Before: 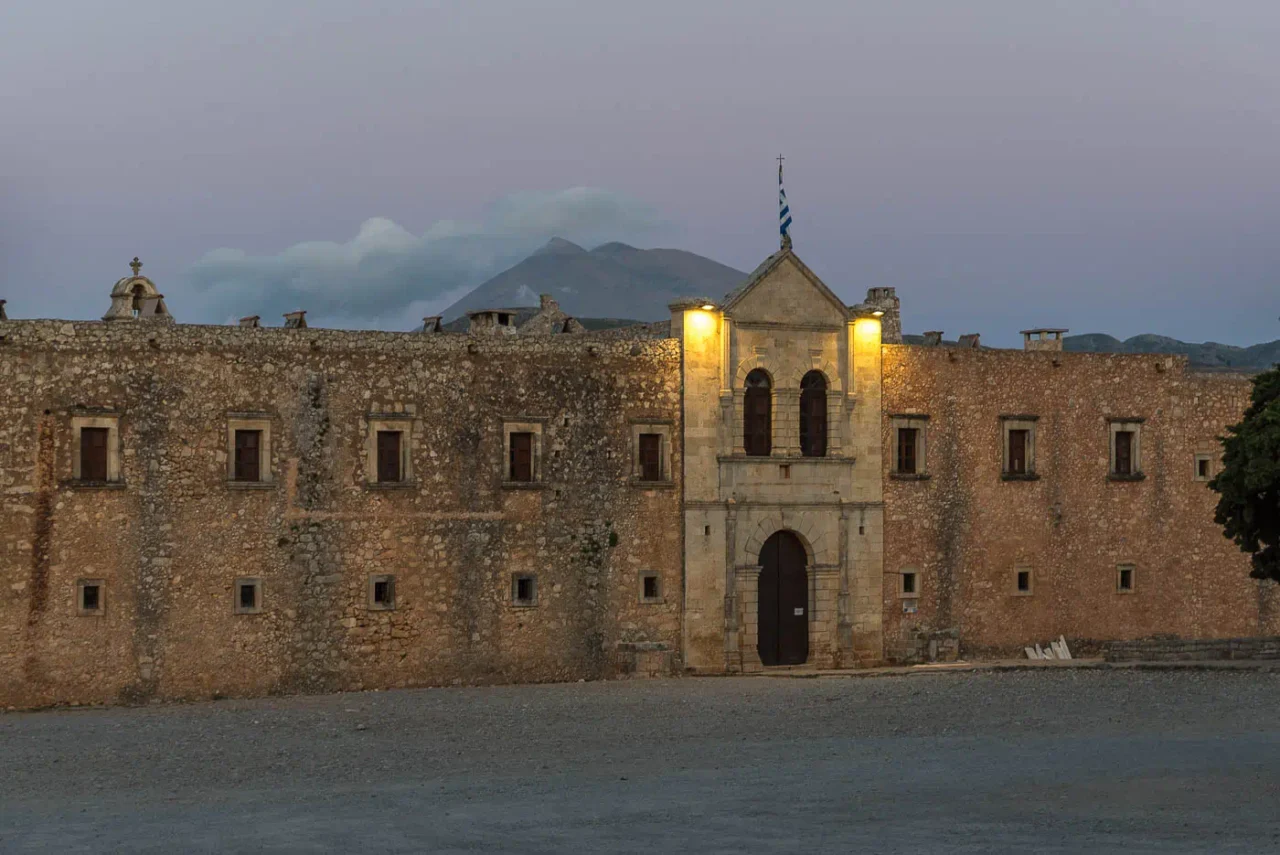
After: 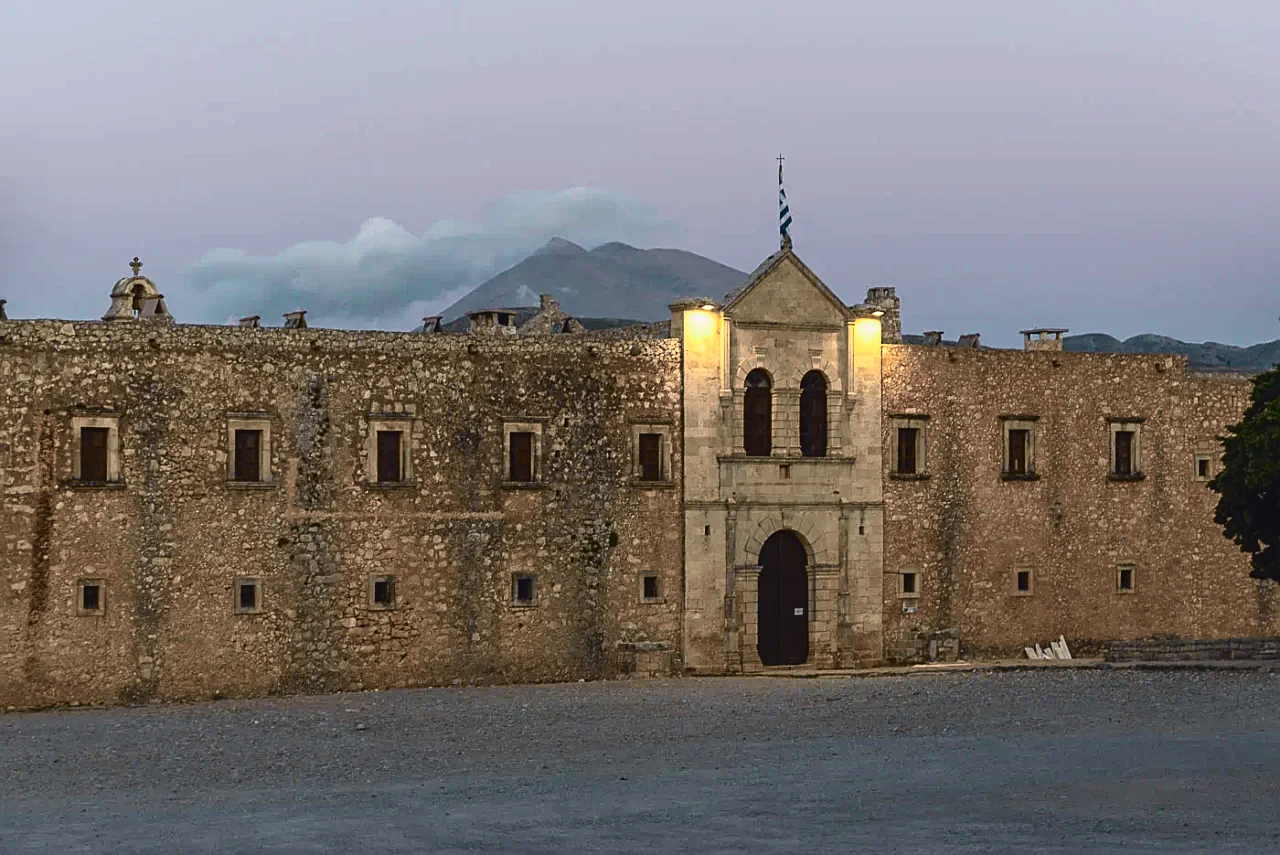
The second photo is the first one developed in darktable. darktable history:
tone curve: curves: ch0 [(0, 0.039) (0.104, 0.094) (0.285, 0.301) (0.673, 0.796) (0.845, 0.932) (0.994, 0.971)]; ch1 [(0, 0) (0.356, 0.385) (0.424, 0.405) (0.498, 0.502) (0.586, 0.57) (0.657, 0.642) (1, 1)]; ch2 [(0, 0) (0.424, 0.438) (0.46, 0.453) (0.515, 0.505) (0.557, 0.57) (0.612, 0.583) (0.722, 0.67) (1, 1)], color space Lab, independent channels, preserve colors none
sharpen: on, module defaults
